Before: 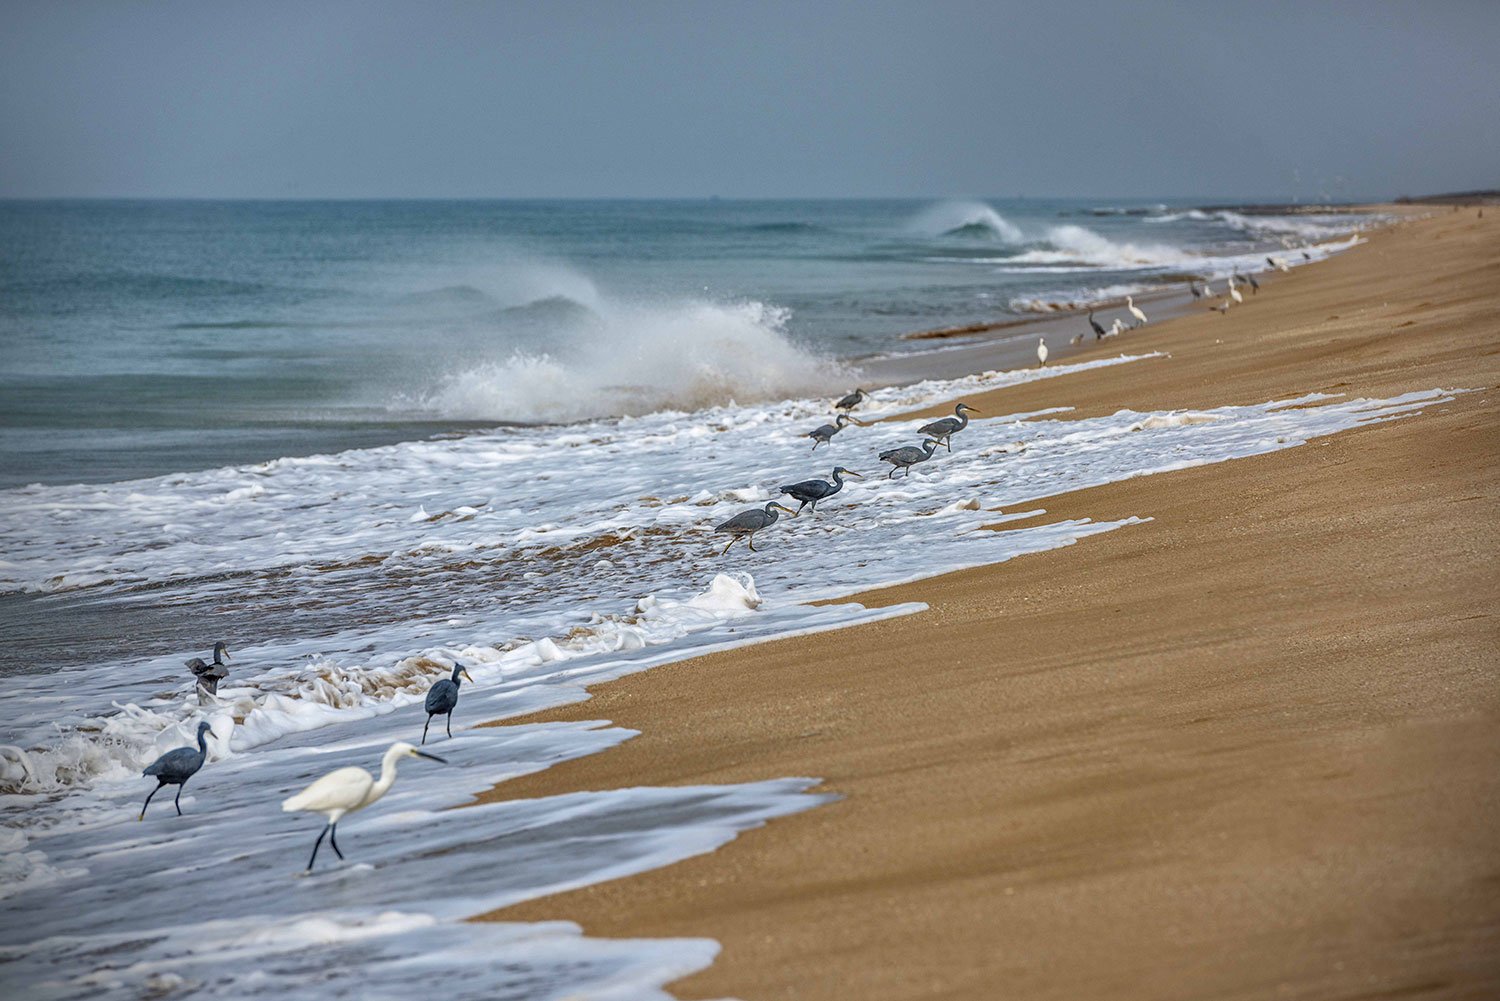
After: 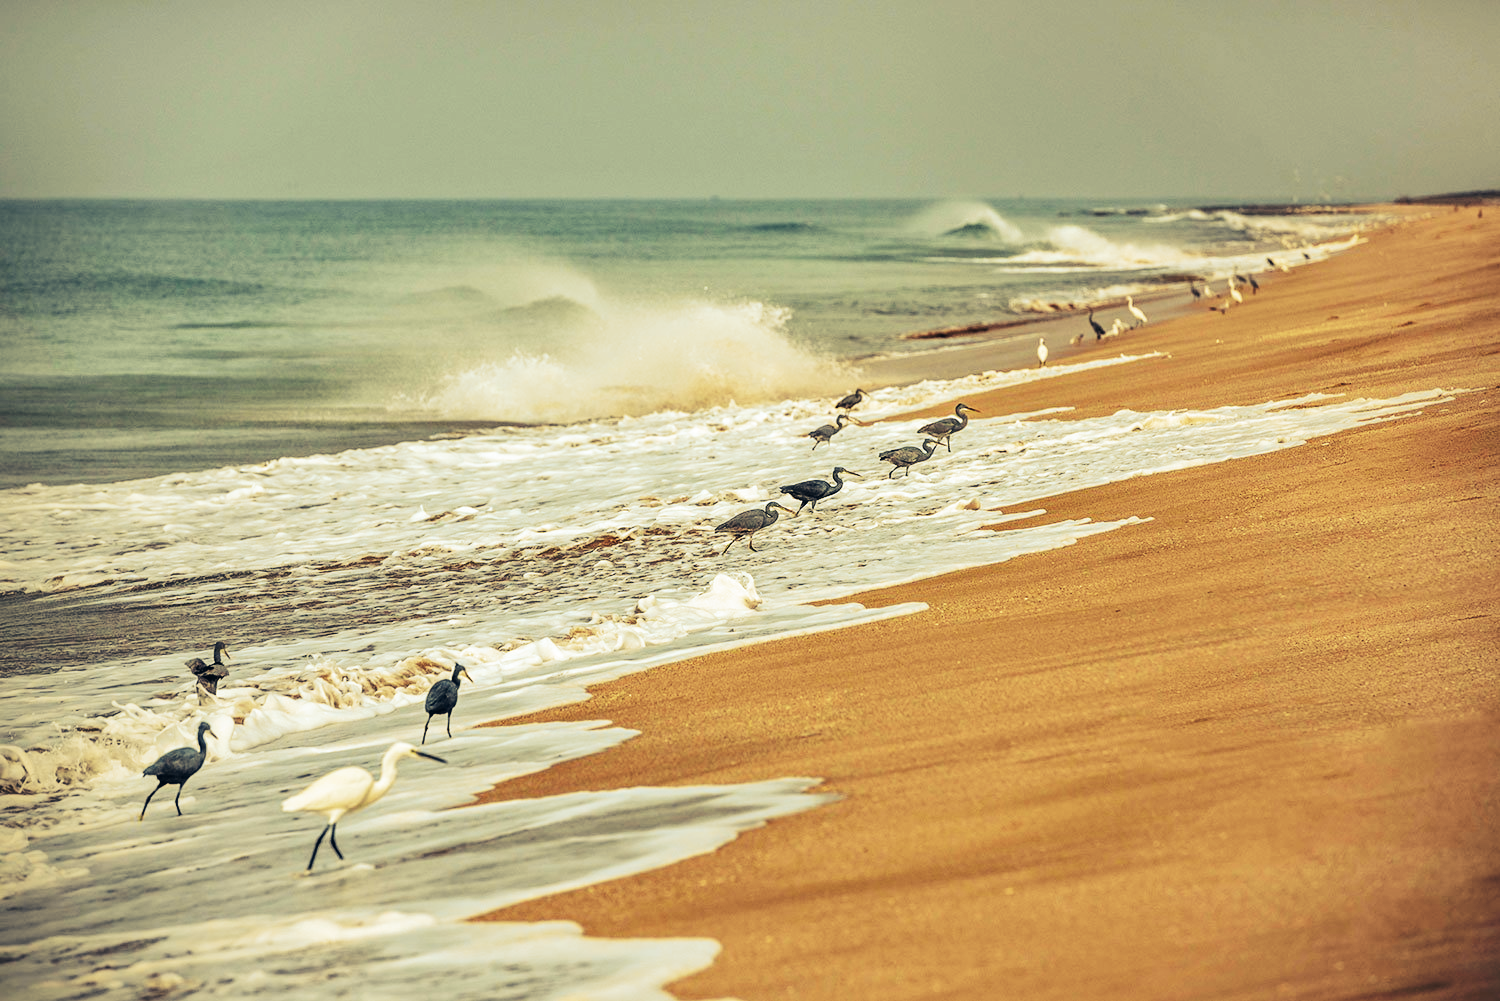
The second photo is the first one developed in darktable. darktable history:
tone curve: curves: ch0 [(0, 0) (0.003, 0.005) (0.011, 0.011) (0.025, 0.02) (0.044, 0.03) (0.069, 0.041) (0.1, 0.062) (0.136, 0.089) (0.177, 0.135) (0.224, 0.189) (0.277, 0.259) (0.335, 0.373) (0.399, 0.499) (0.468, 0.622) (0.543, 0.724) (0.623, 0.807) (0.709, 0.868) (0.801, 0.916) (0.898, 0.964) (1, 1)], preserve colors none
color look up table: target L [92.64, 93.06, 92.28, 98.15, 97.6, 83.73, 80.73, 74.56, 73.63, 65.44, 57.03, 45.18, 42.54, 39.79, 10.4, 200.27, 100.97, 83.34, 83.8, 72.29, 71.34, 62.53, 56.91, 55.98, 58.57, 51.13, 27.92, 18.52, 91.65, 76.35, 74.03, 66.28, 63.4, 66.53, 60.87, 72.9, 46.98, 49.1, 39.06, 30.09, 36.27, 11.84, 95.85, 92.95, 71.65, 77.17, 67.58, 49.26, 32.49], target a [-9.309, -6.947, -11.23, -22.96, -25.74, -5.898, -27.63, -60.87, -33.68, -40.45, -11.32, -30.41, -22.84, -3.754, -6.319, 0, 0, 0.893, -8.636, 17.43, 4.346, 27.73, 13.59, 24.26, 35.84, 9.284, 24.95, 9.413, 0.612, 0.302, 16.05, 33.03, 10.72, 16.88, -4.492, 18.87, 40.11, 16.17, 27.19, -3.63, 14.01, 7.378, -38.77, -38.27, -15.78, -40.64, -29.92, -24.1, -11.5], target b [49.34, 38.78, 52.51, 32.16, 55.14, 58.21, 64.6, 56.18, 48.85, 40.48, 40.35, 26.86, 14.3, 25.27, 1.873, 0, -0.001, 45.18, 71.64, 52.01, 56.83, 29.16, 33.26, 43.59, 33.83, 19.04, 18.89, 1.658, 10.99, 35.01, -4.675, 18.48, 20.27, 17.98, -10.46, 11.72, 15.57, 4.253, 5.934, -9.975, -16.17, -16.29, 4.097, 1.341, -12.26, 33.57, 8.898, 12.41, -2.077], num patches 49
